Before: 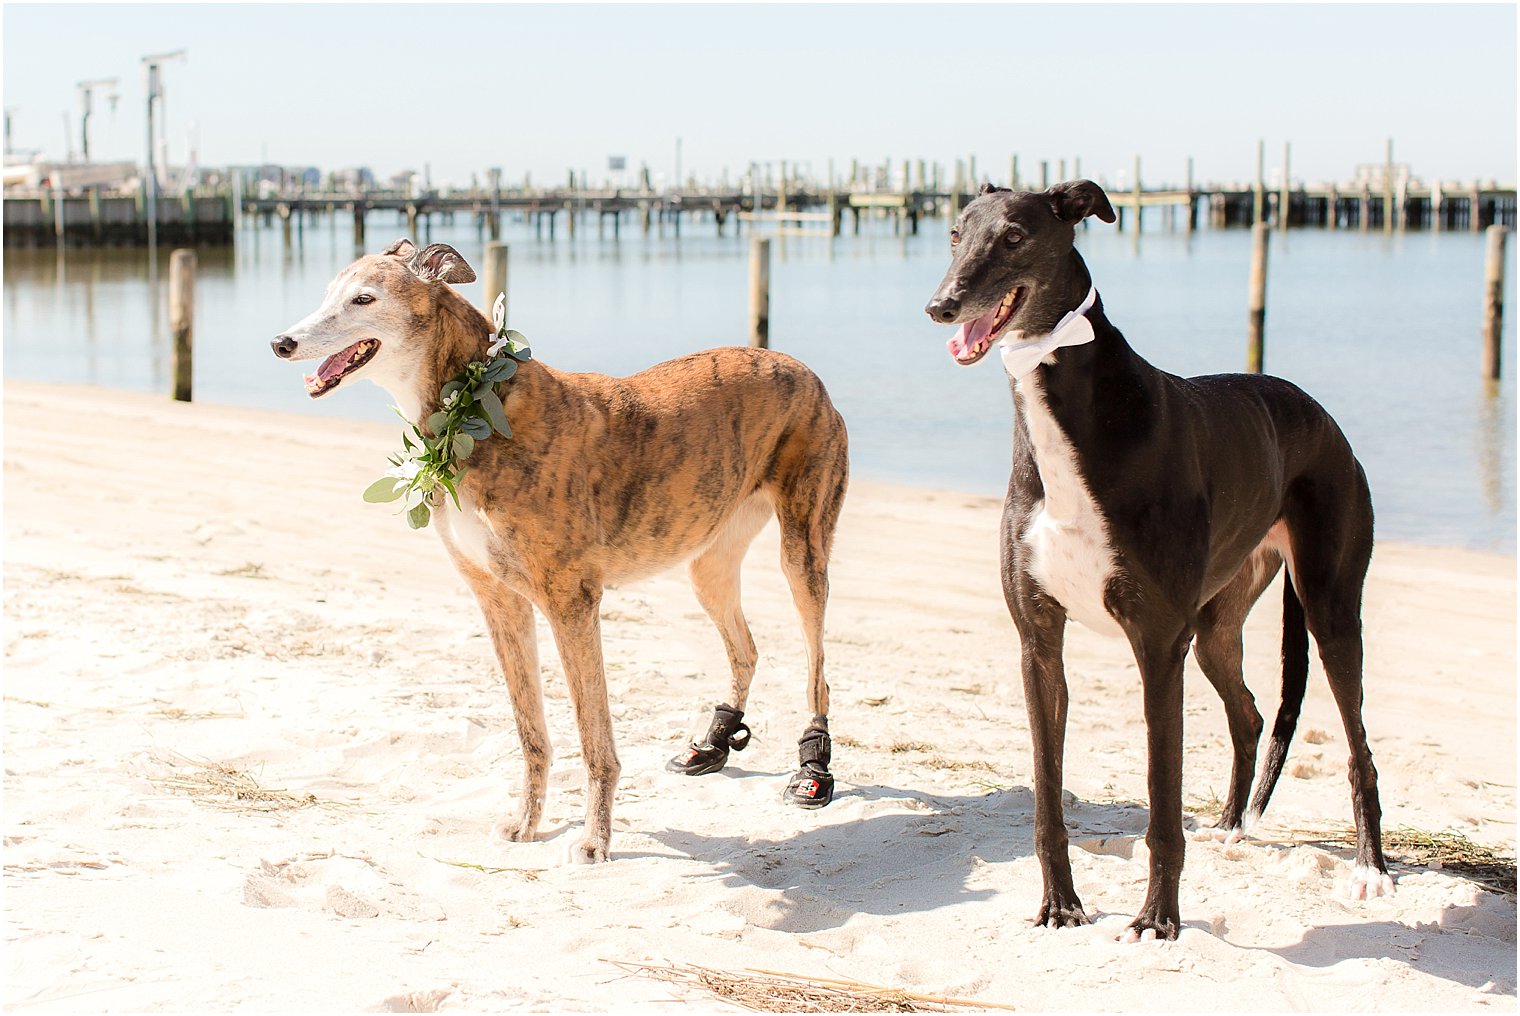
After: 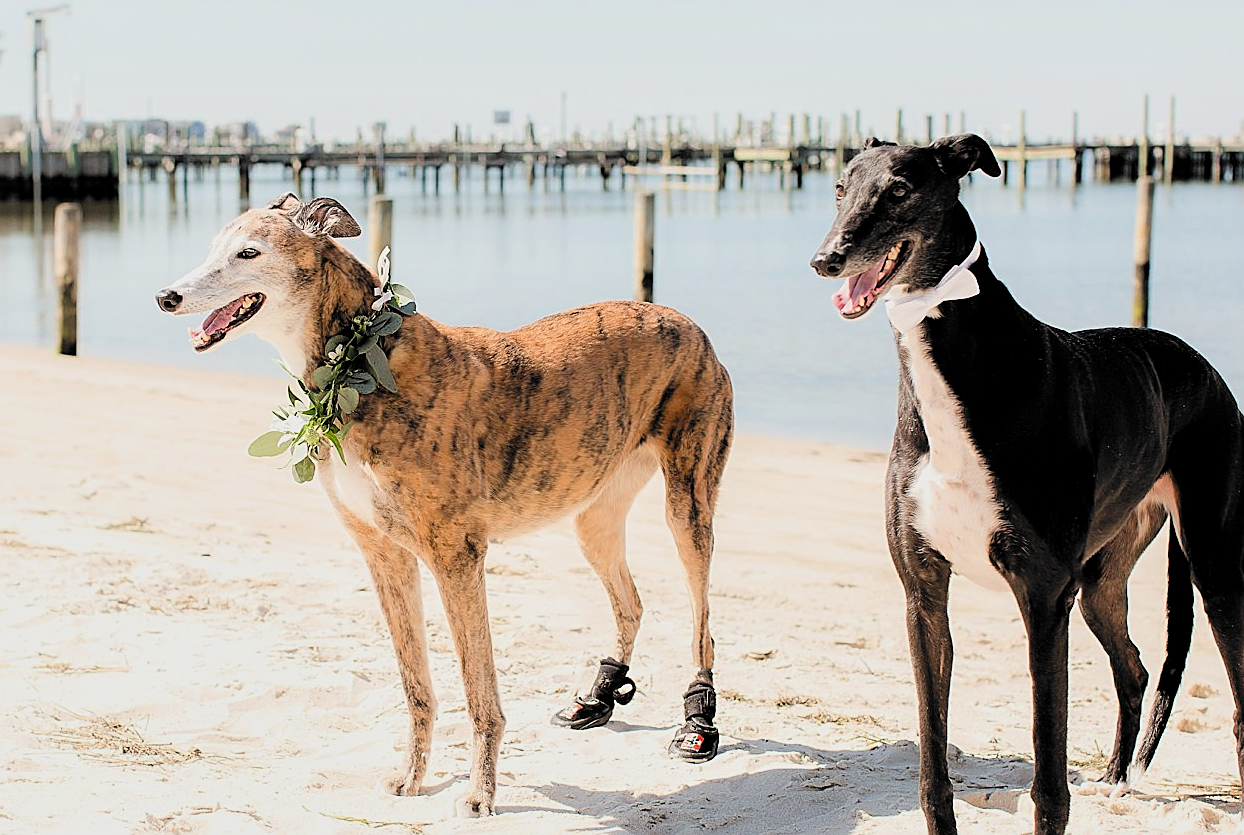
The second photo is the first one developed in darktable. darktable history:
filmic rgb: black relative exposure -5.05 EV, white relative exposure 3.54 EV, hardness 3.18, contrast 1.185, highlights saturation mix -49.01%, color science v6 (2022)
local contrast: mode bilateral grid, contrast 21, coarseness 49, detail 119%, midtone range 0.2
sharpen: on, module defaults
crop and rotate: left 7.581%, top 4.584%, right 10.552%, bottom 13.186%
